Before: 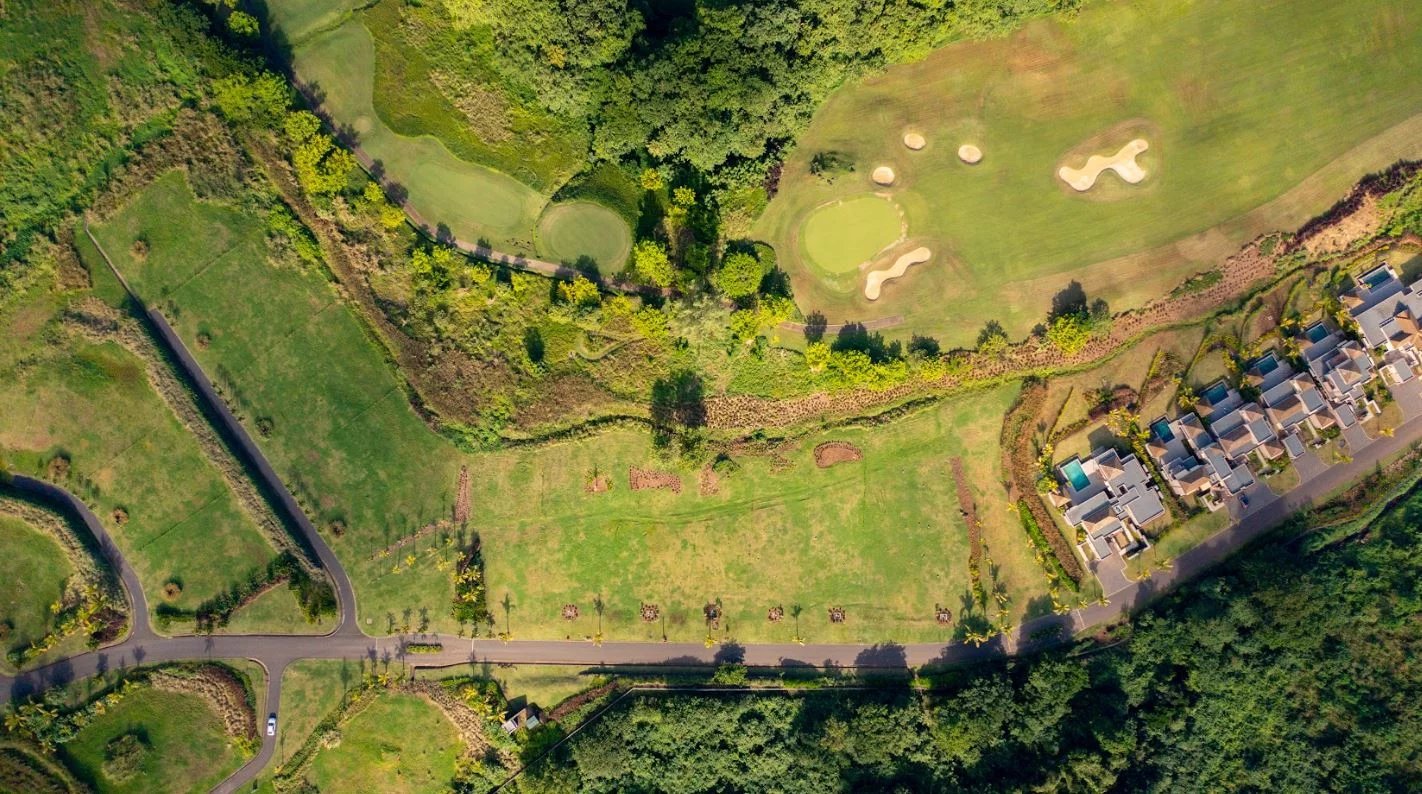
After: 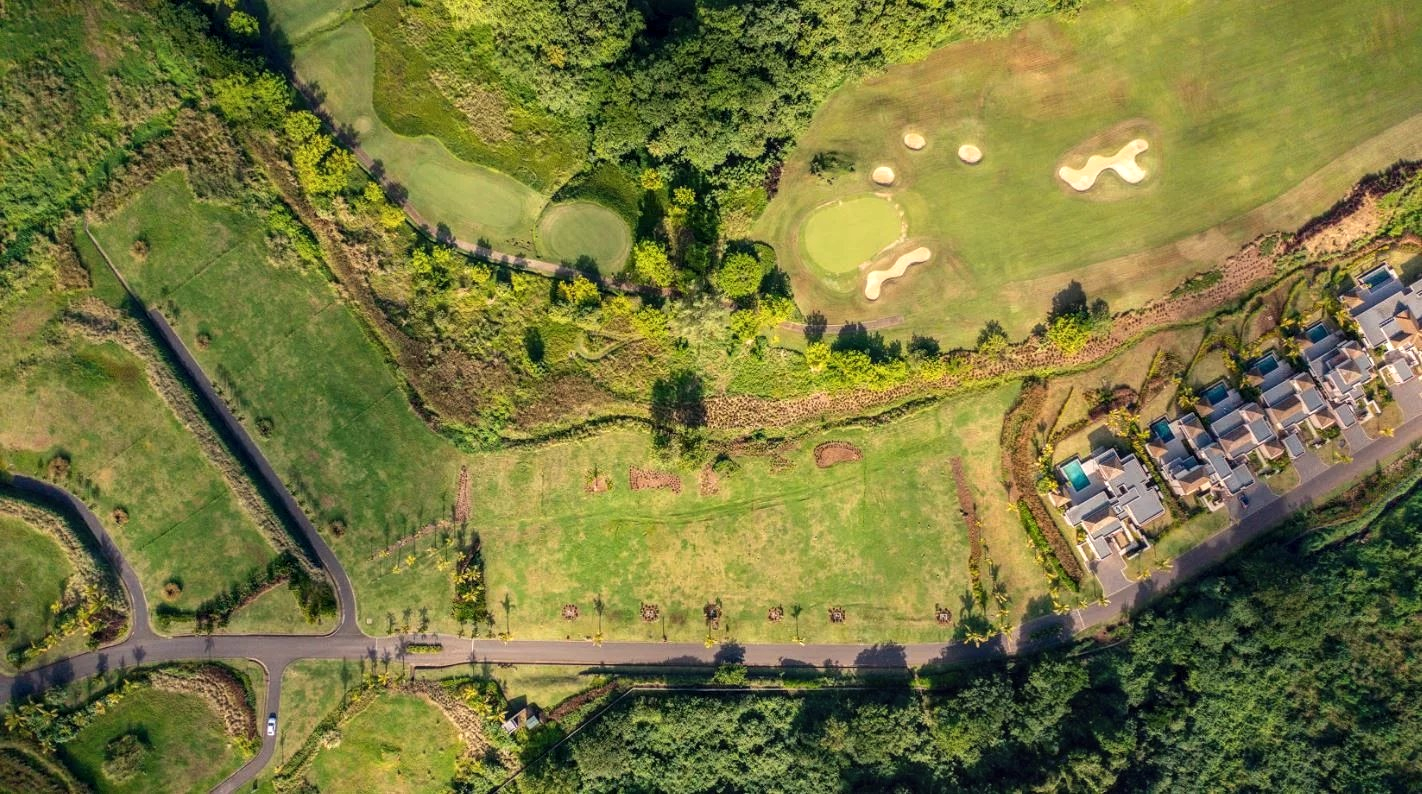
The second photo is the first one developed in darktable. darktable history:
local contrast: highlights 55%, shadows 52%, detail 130%, midtone range 0.452
fill light: on, module defaults
exposure: black level correction -0.003, exposure 0.04 EV, compensate highlight preservation false
